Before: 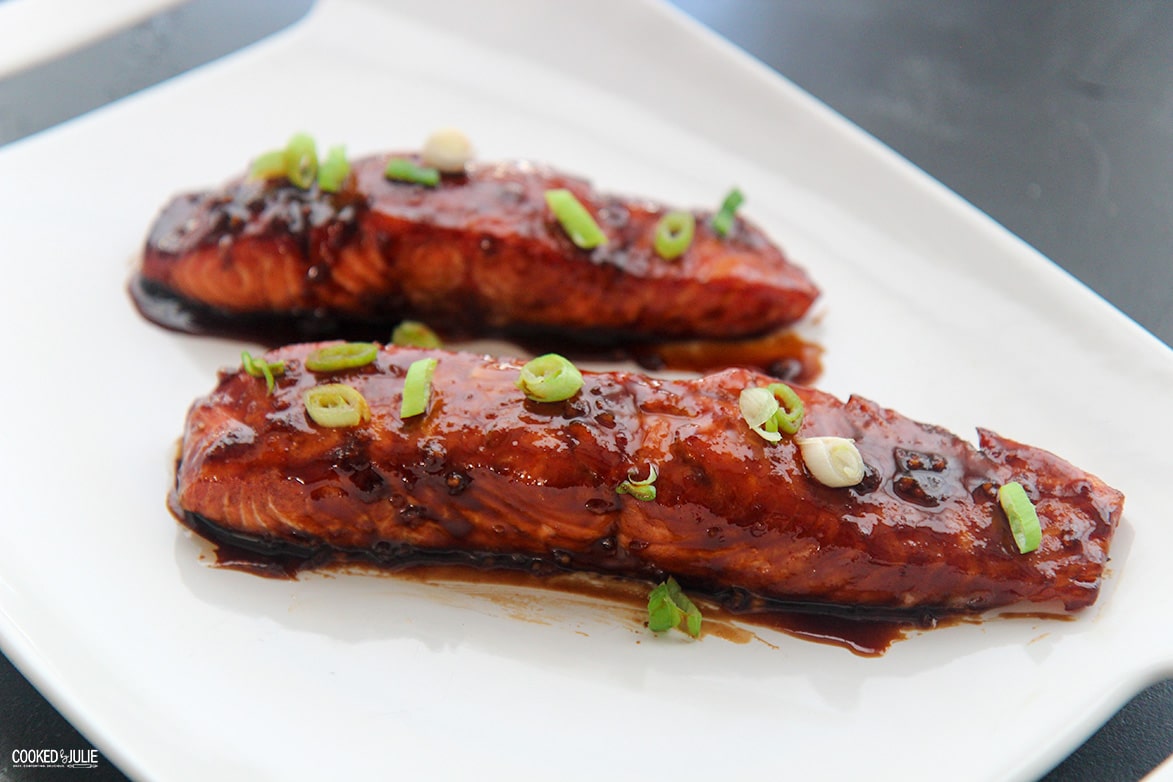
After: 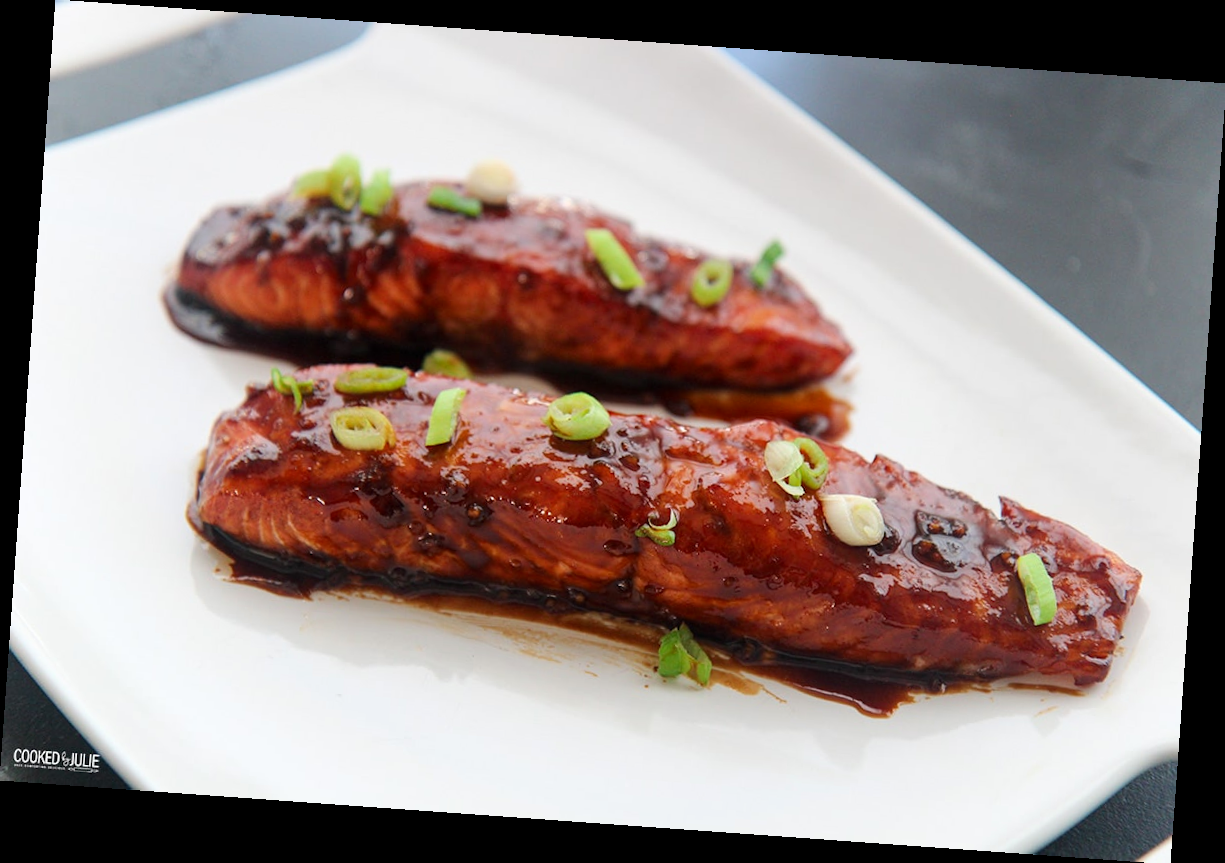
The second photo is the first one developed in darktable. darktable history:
contrast brightness saturation: contrast 0.08, saturation 0.02
rotate and perspective: rotation 4.1°, automatic cropping off
